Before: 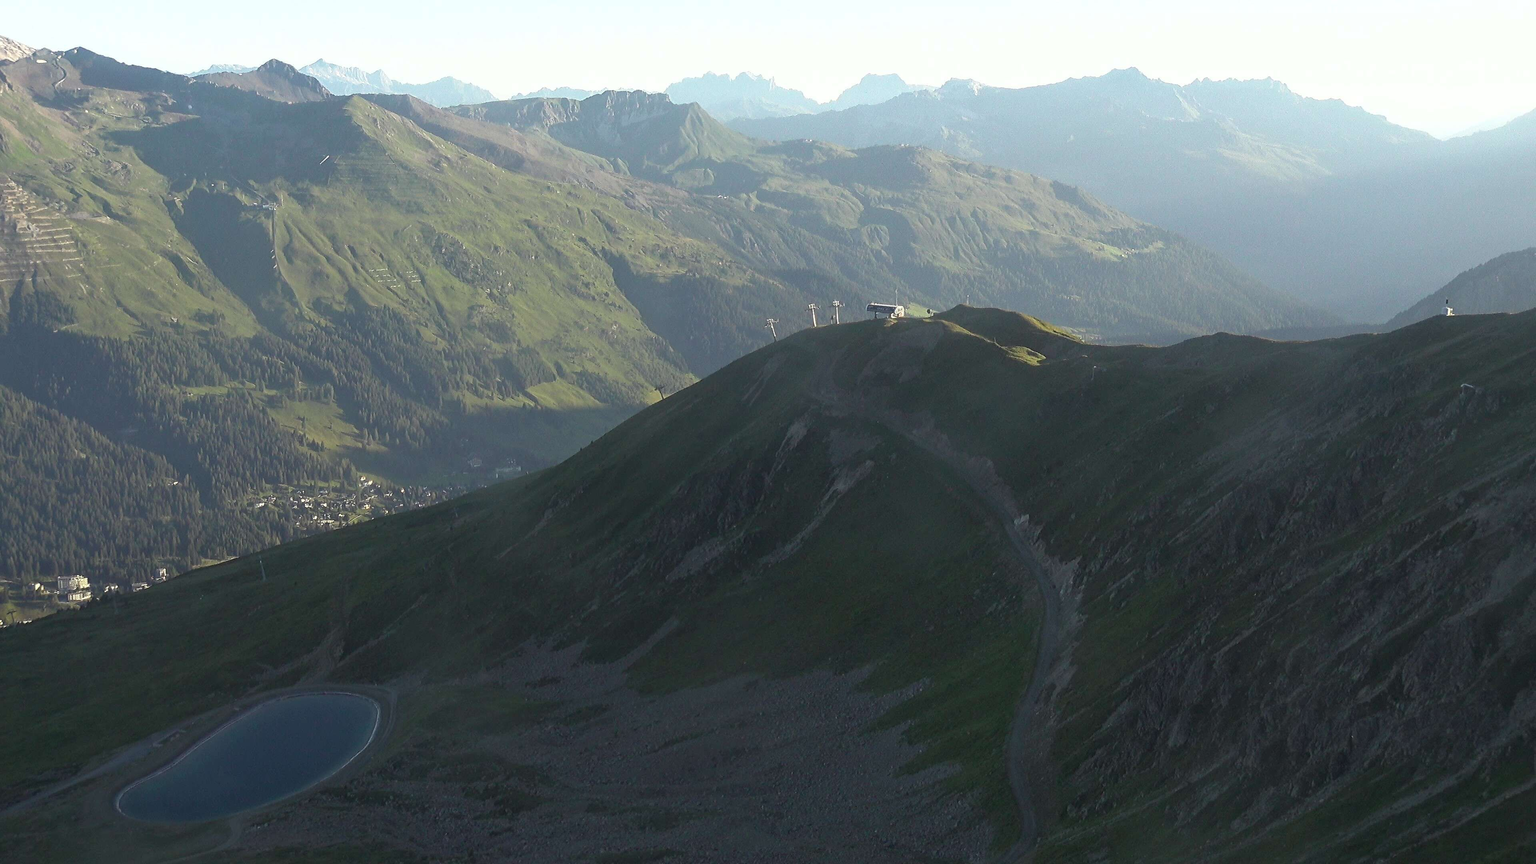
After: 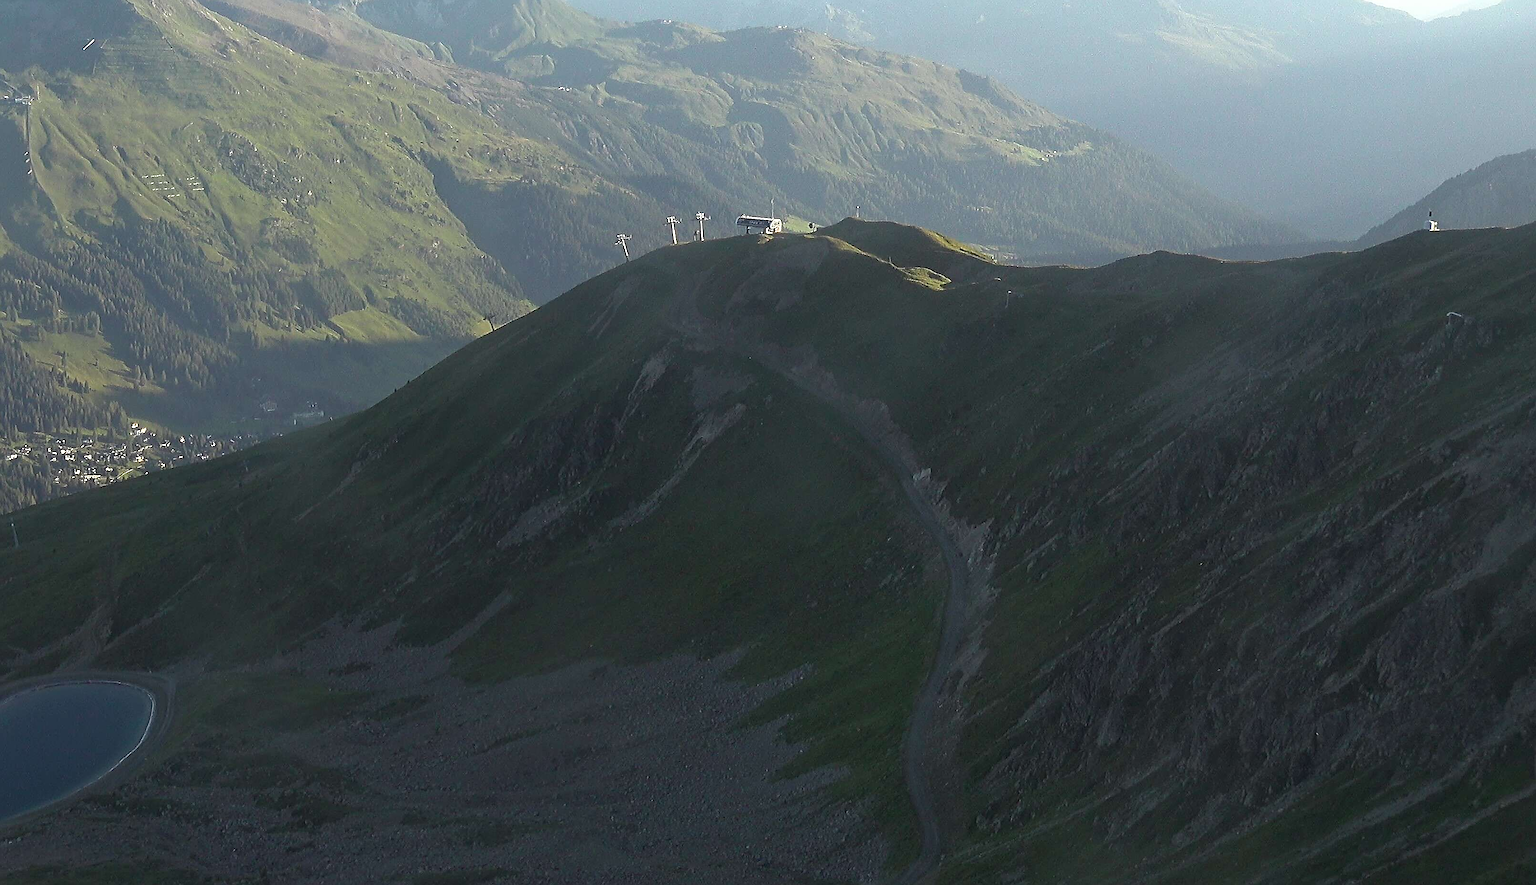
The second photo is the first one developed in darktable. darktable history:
sharpen: radius 1.4, amount 1.25, threshold 0.7
crop: left 16.315%, top 14.246%
